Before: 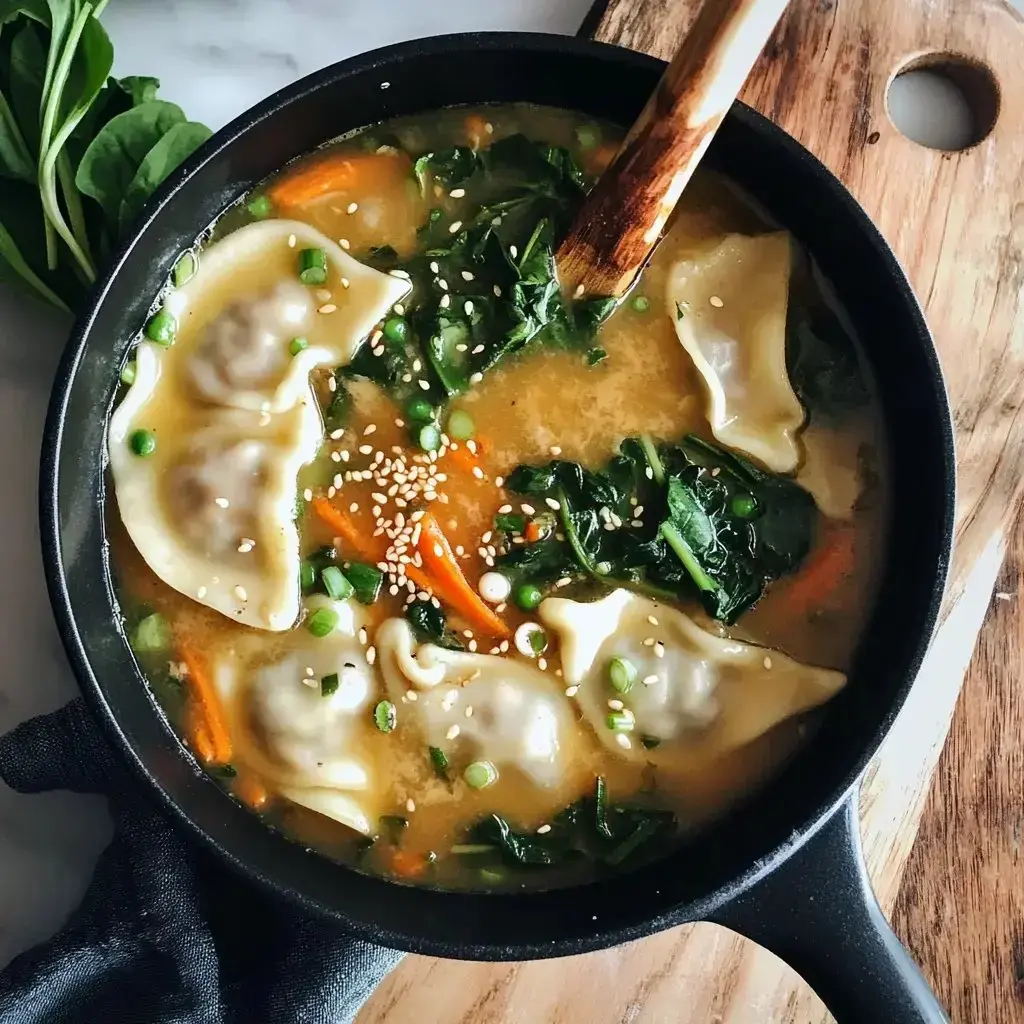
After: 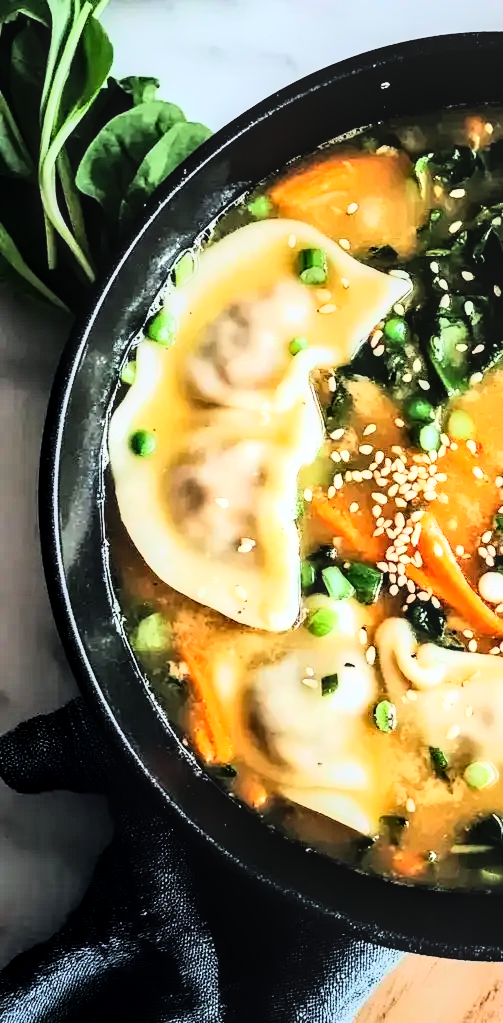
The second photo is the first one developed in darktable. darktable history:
local contrast: on, module defaults
rgb curve: curves: ch0 [(0, 0) (0.21, 0.15) (0.24, 0.21) (0.5, 0.75) (0.75, 0.96) (0.89, 0.99) (1, 1)]; ch1 [(0, 0.02) (0.21, 0.13) (0.25, 0.2) (0.5, 0.67) (0.75, 0.9) (0.89, 0.97) (1, 1)]; ch2 [(0, 0.02) (0.21, 0.13) (0.25, 0.2) (0.5, 0.67) (0.75, 0.9) (0.89, 0.97) (1, 1)], compensate middle gray true
crop and rotate: left 0%, top 0%, right 50.845%
